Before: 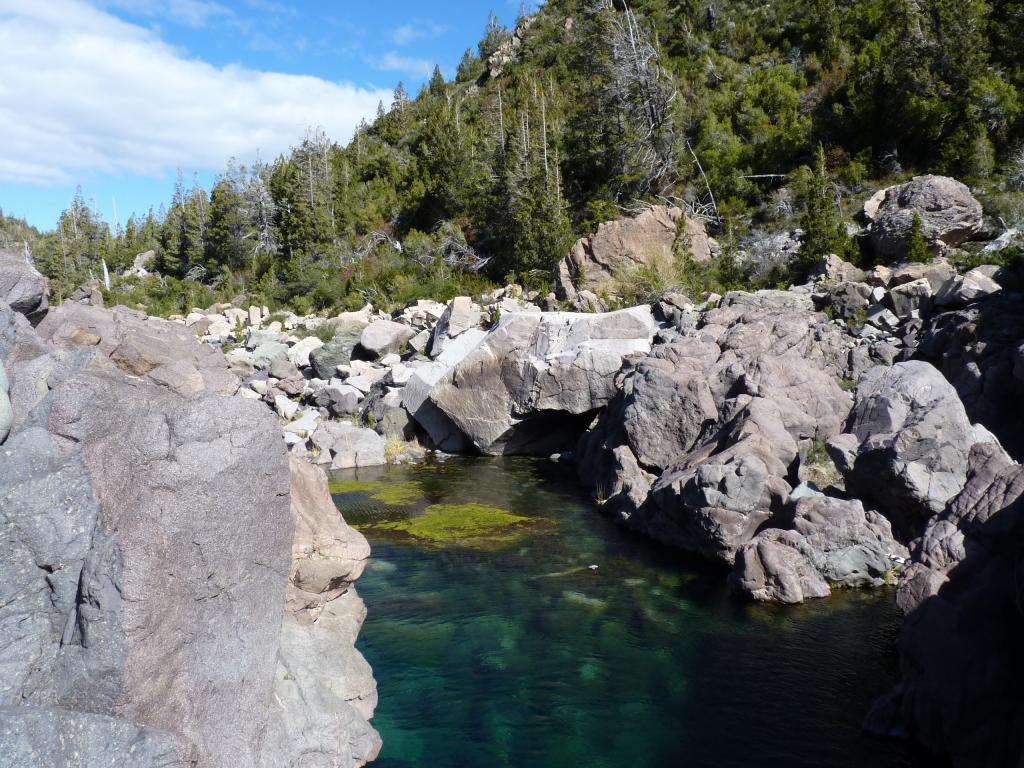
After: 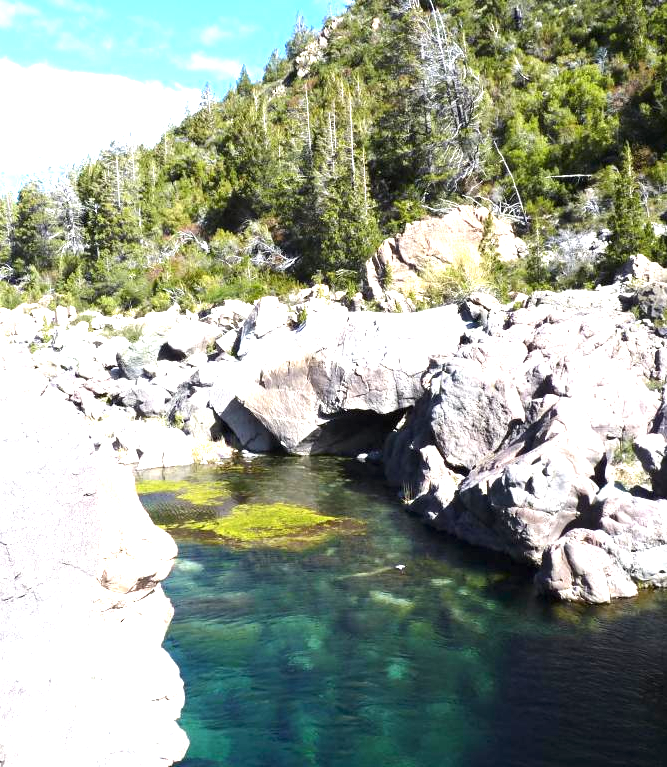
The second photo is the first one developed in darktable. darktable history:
crop and rotate: left 18.858%, right 15.973%
exposure: black level correction 0, exposure 1.663 EV, compensate exposure bias true, compensate highlight preservation false
